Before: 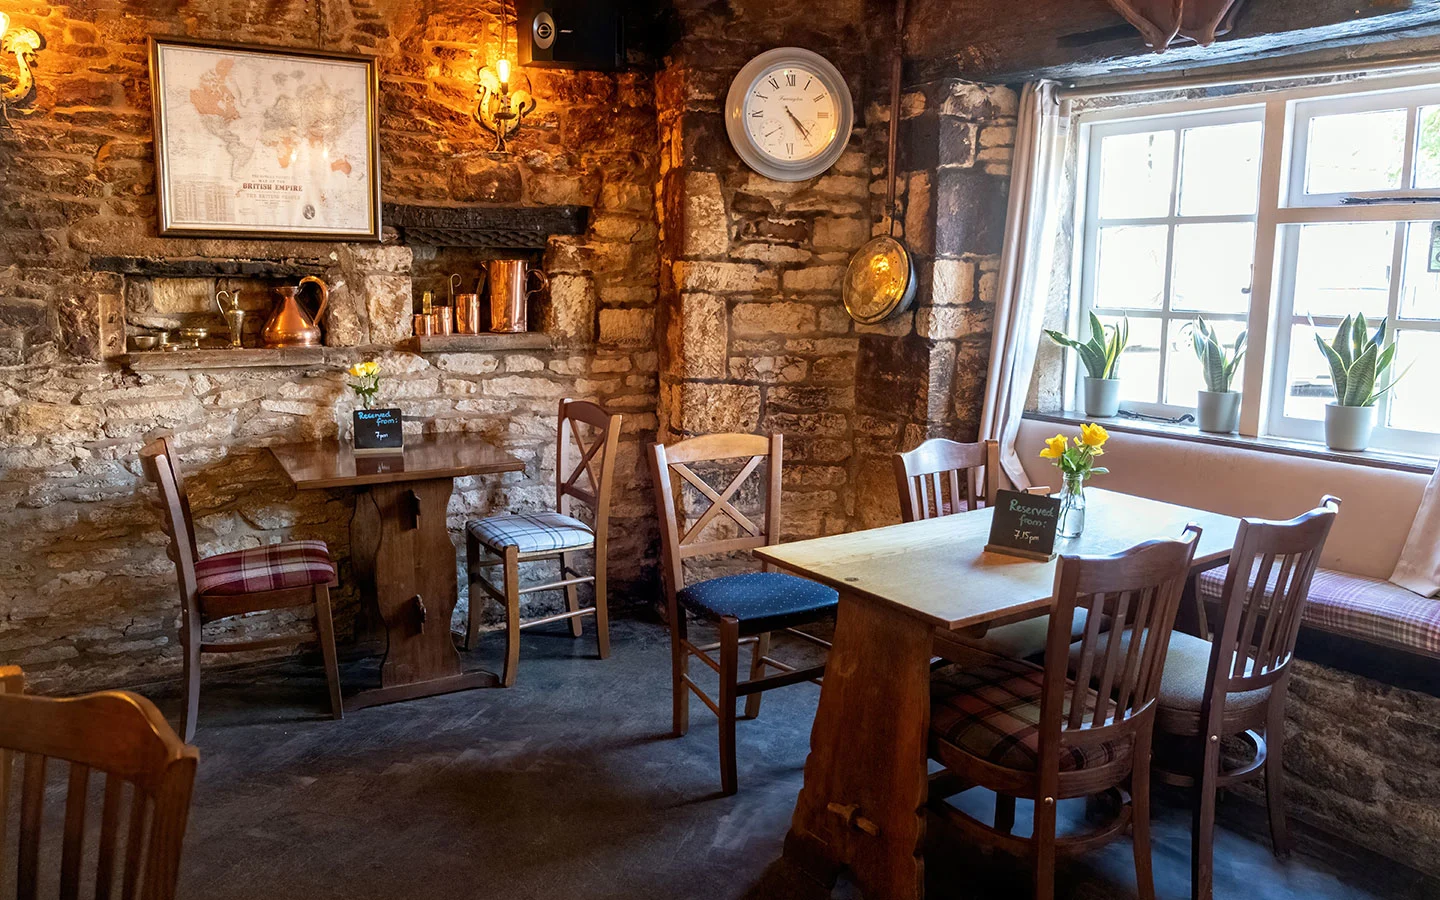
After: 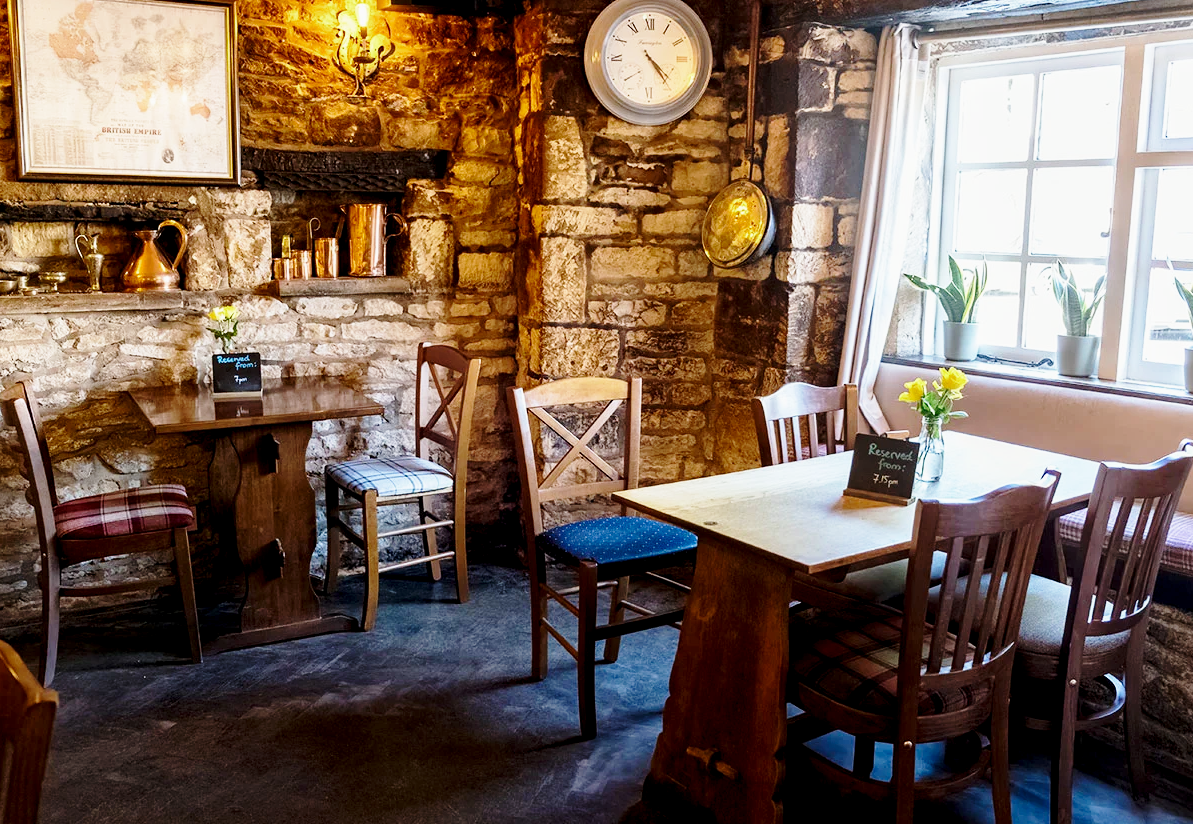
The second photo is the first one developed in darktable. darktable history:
color zones: curves: ch1 [(0.113, 0.438) (0.75, 0.5)]; ch2 [(0.12, 0.526) (0.75, 0.5)]
crop: left 9.807%, top 6.259%, right 7.334%, bottom 2.177%
exposure: black level correction 0.006, exposure -0.226 EV, compensate highlight preservation false
base curve: curves: ch0 [(0, 0) (0.028, 0.03) (0.121, 0.232) (0.46, 0.748) (0.859, 0.968) (1, 1)], preserve colors none
